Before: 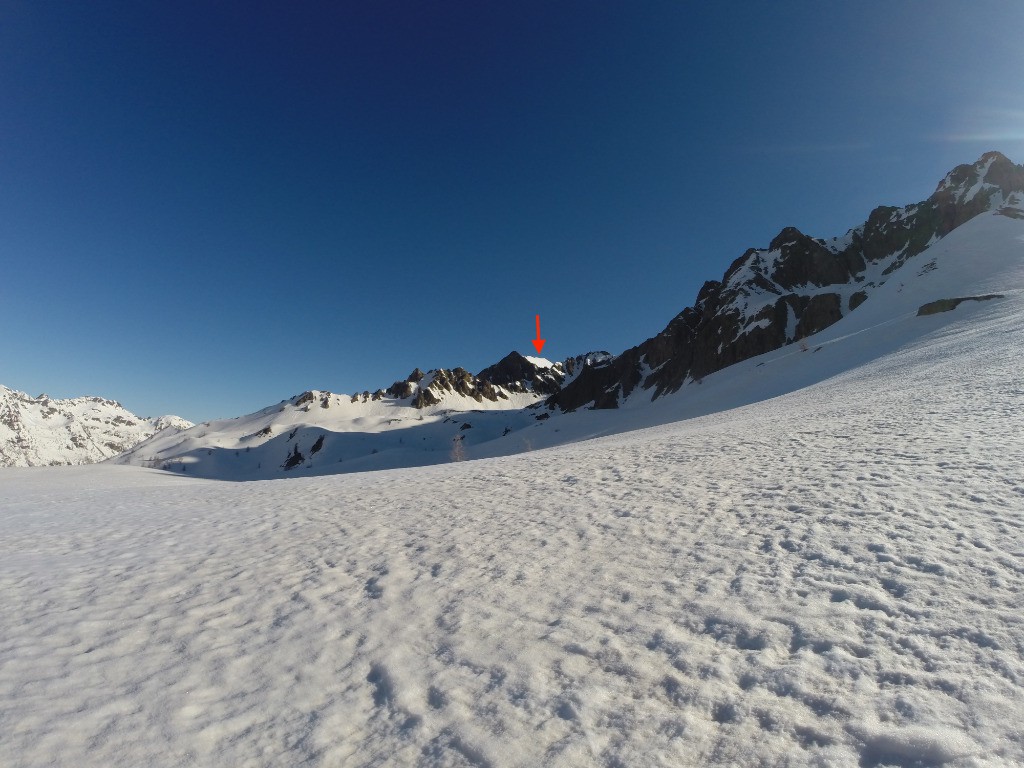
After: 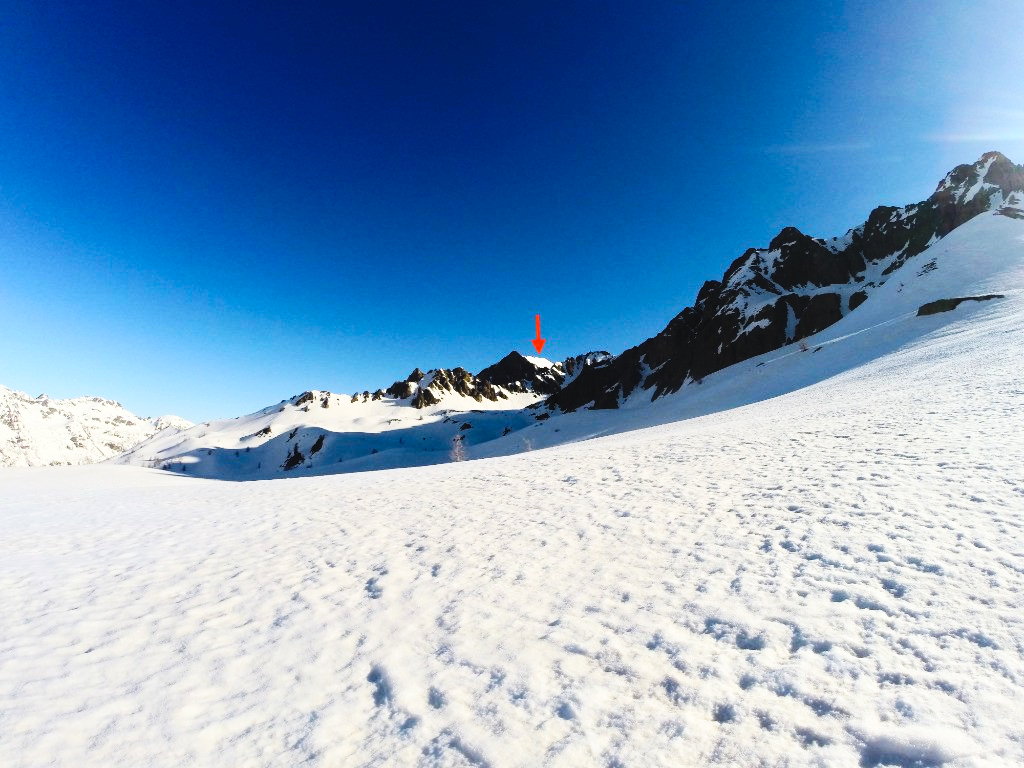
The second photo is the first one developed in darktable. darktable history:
base curve: curves: ch0 [(0, 0) (0.036, 0.025) (0.121, 0.166) (0.206, 0.329) (0.605, 0.79) (1, 1)], preserve colors none
contrast brightness saturation: contrast 0.2, brightness 0.16, saturation 0.22
tone equalizer: -8 EV -0.417 EV, -7 EV -0.389 EV, -6 EV -0.333 EV, -5 EV -0.222 EV, -3 EV 0.222 EV, -2 EV 0.333 EV, -1 EV 0.389 EV, +0 EV 0.417 EV, edges refinement/feathering 500, mask exposure compensation -1.57 EV, preserve details no
